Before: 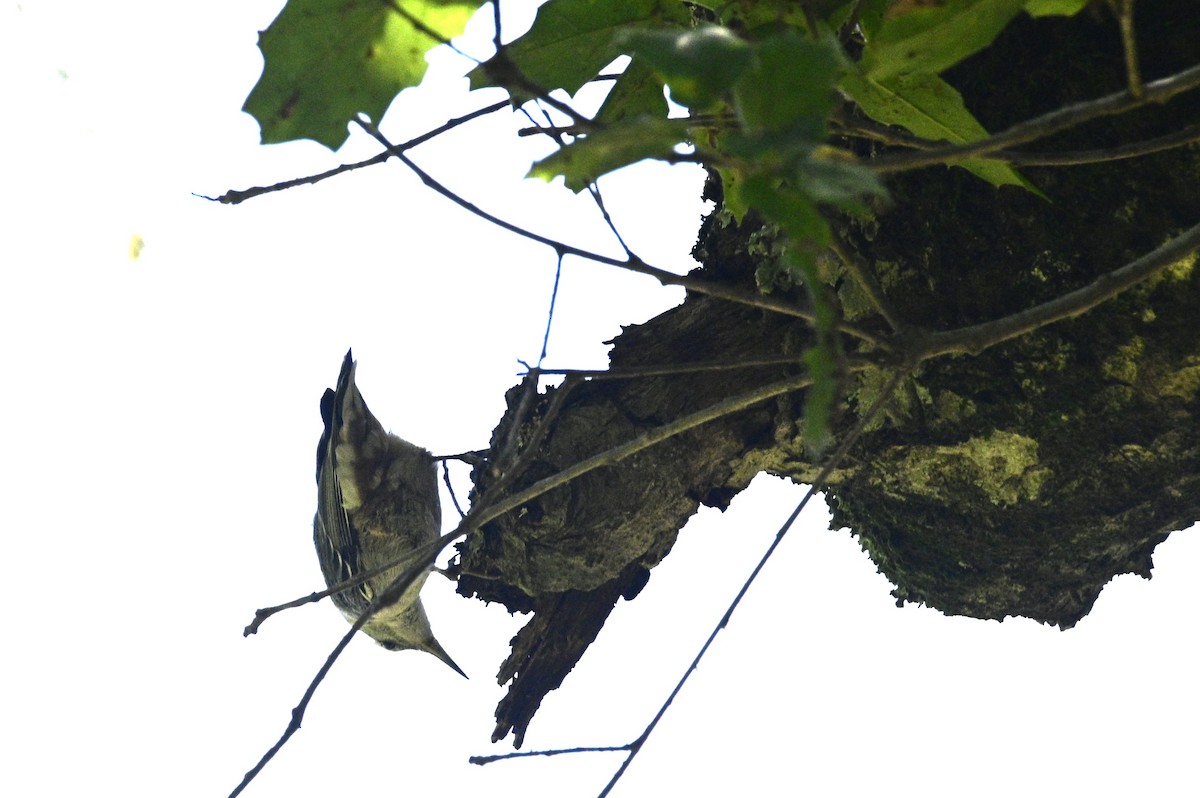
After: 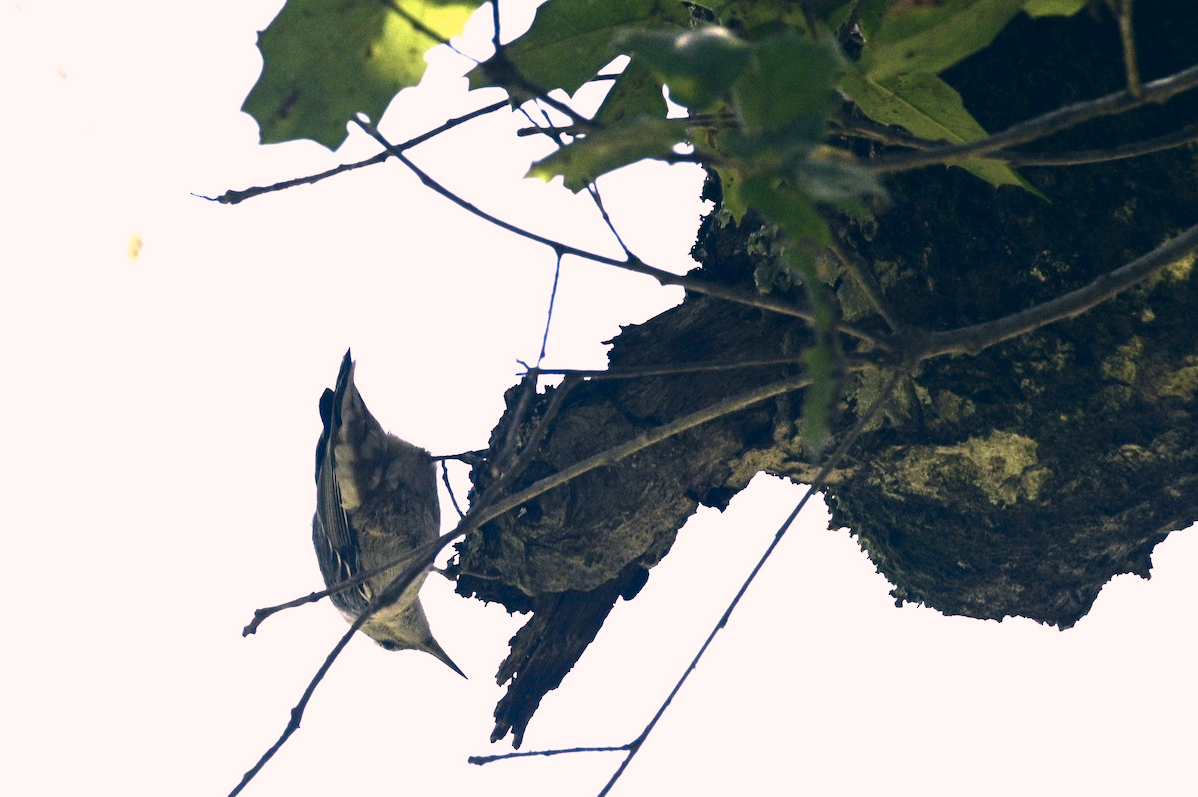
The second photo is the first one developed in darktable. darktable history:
crop and rotate: left 0.106%, bottom 0.013%
color correction: highlights a* 13.95, highlights b* 5.71, shadows a* -5.55, shadows b* -15.57, saturation 0.844
